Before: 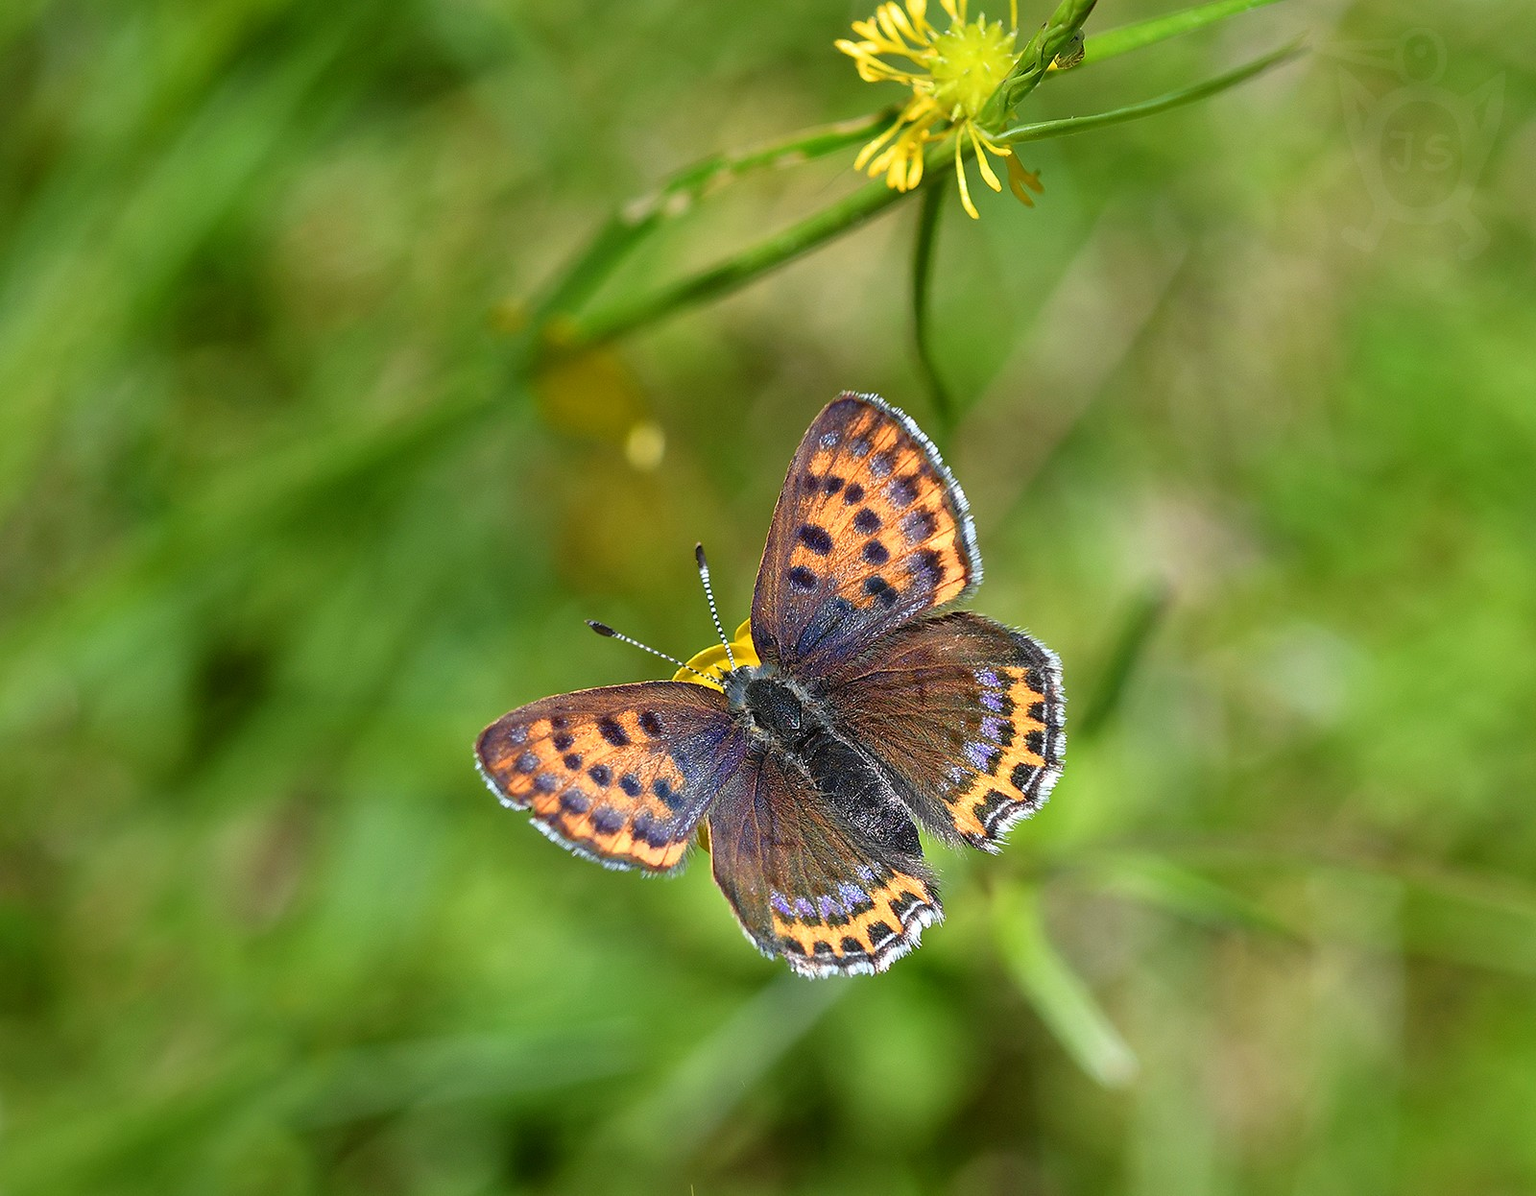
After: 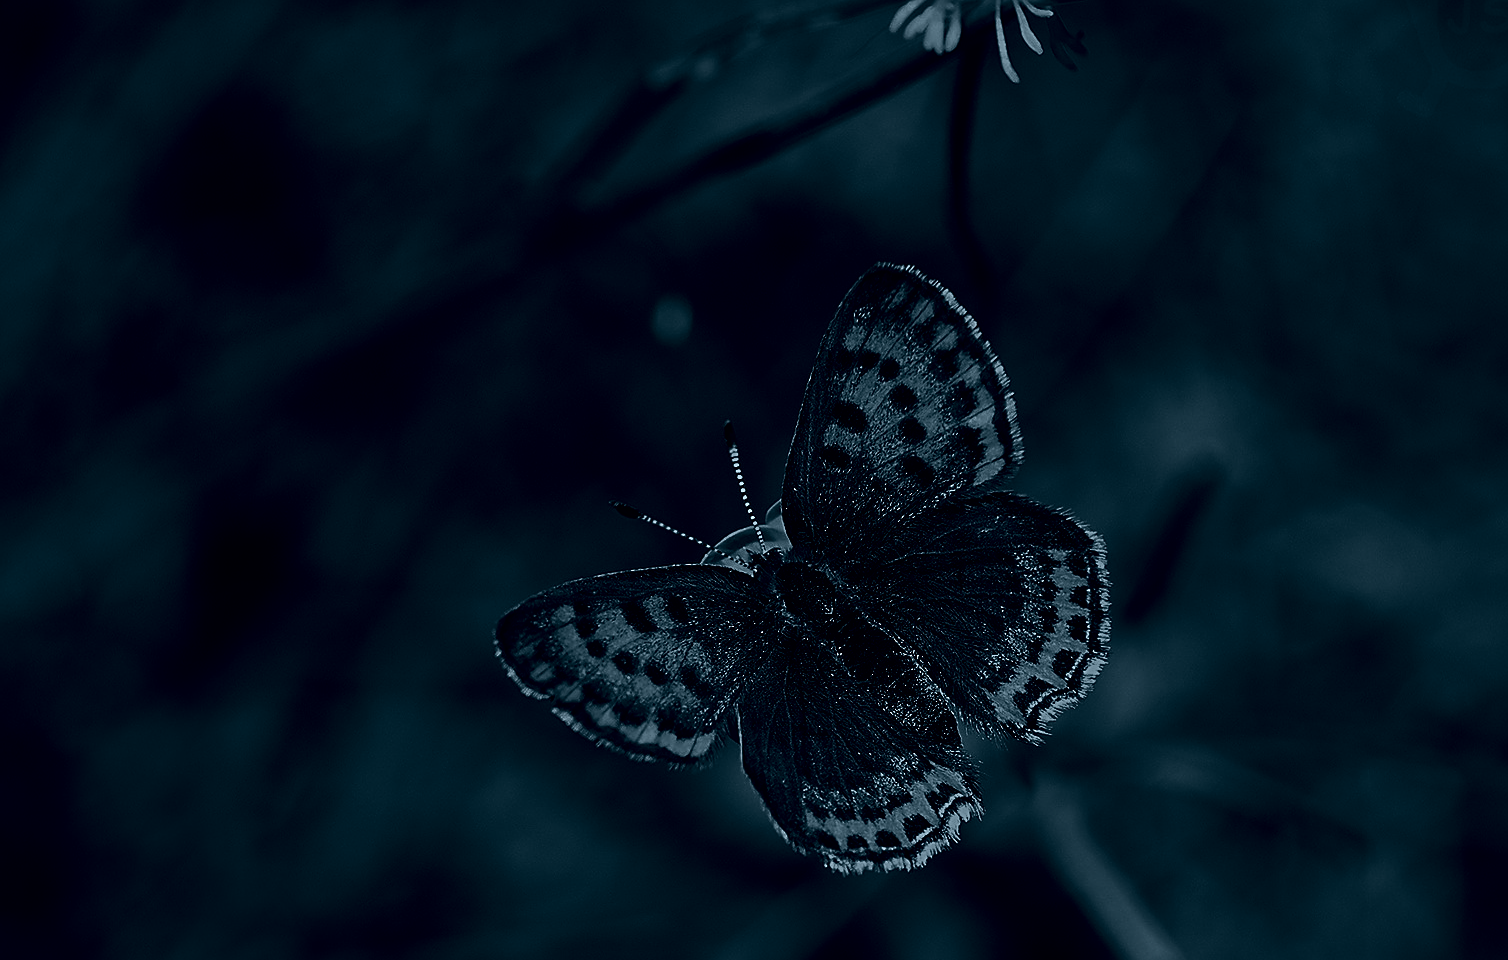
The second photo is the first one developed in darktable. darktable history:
white balance: red 1.009, blue 1.027
crop and rotate: angle 0.03°, top 11.643%, right 5.651%, bottom 11.189%
shadows and highlights: shadows 4.1, highlights -17.6, soften with gaussian
sharpen: on, module defaults
colorize: hue 194.4°, saturation 29%, source mix 61.75%, lightness 3.98%, version 1
contrast brightness saturation: brightness -1, saturation 1
tone curve: color space Lab, linked channels, preserve colors none
